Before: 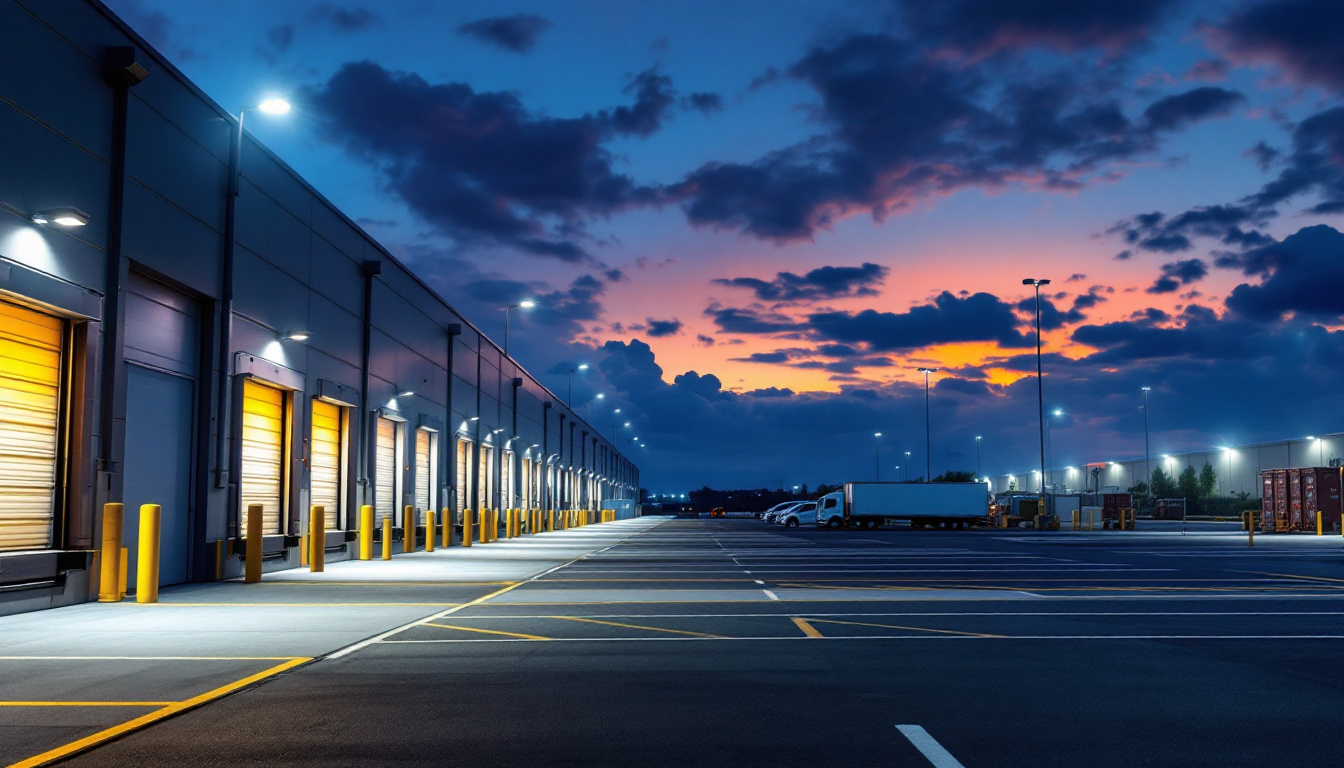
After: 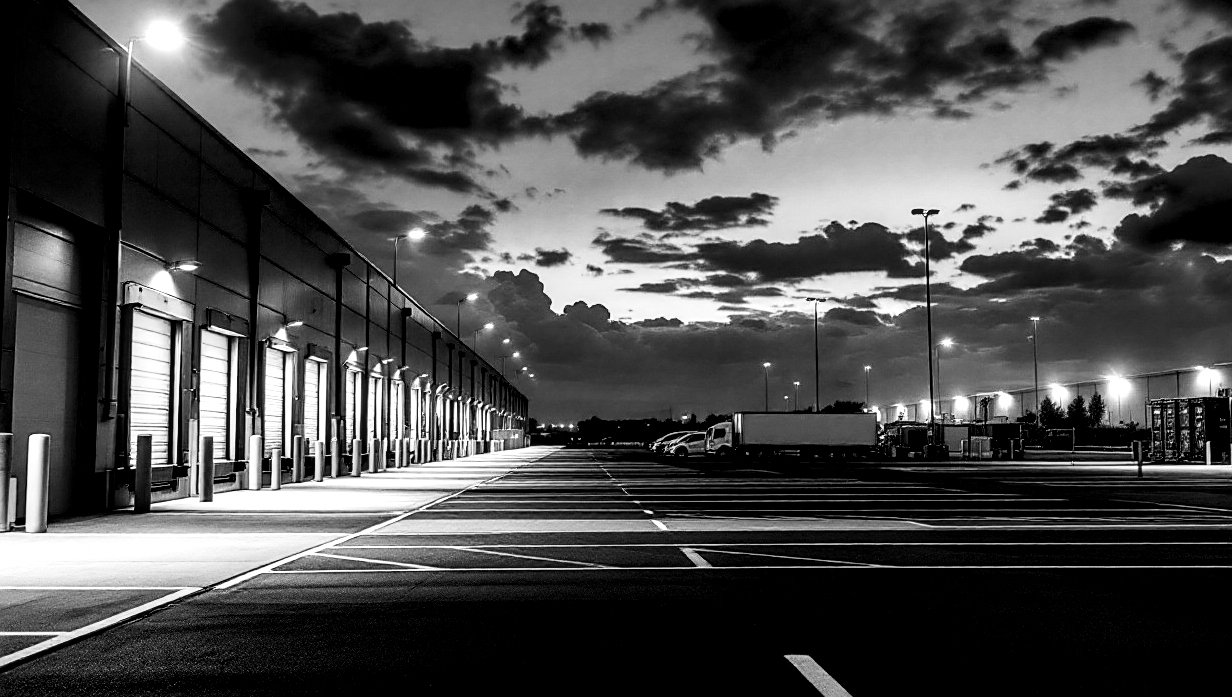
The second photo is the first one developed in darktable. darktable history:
filmic rgb: black relative exposure -5.42 EV, white relative exposure 2.85 EV, dynamic range scaling -37.73%, hardness 4, contrast 1.605, highlights saturation mix -0.93%
white balance: red 1.05, blue 1.072
contrast brightness saturation: contrast 0.15, brightness 0.05
monochrome: on, module defaults
crop and rotate: left 8.262%, top 9.226%
local contrast: highlights 60%, shadows 60%, detail 160%
sharpen: on, module defaults
